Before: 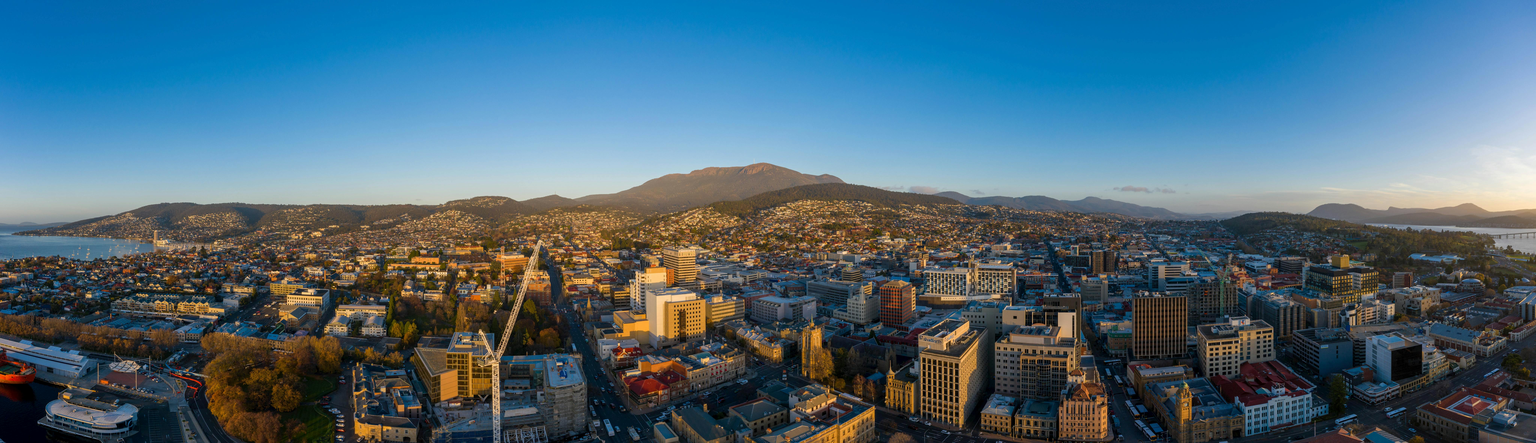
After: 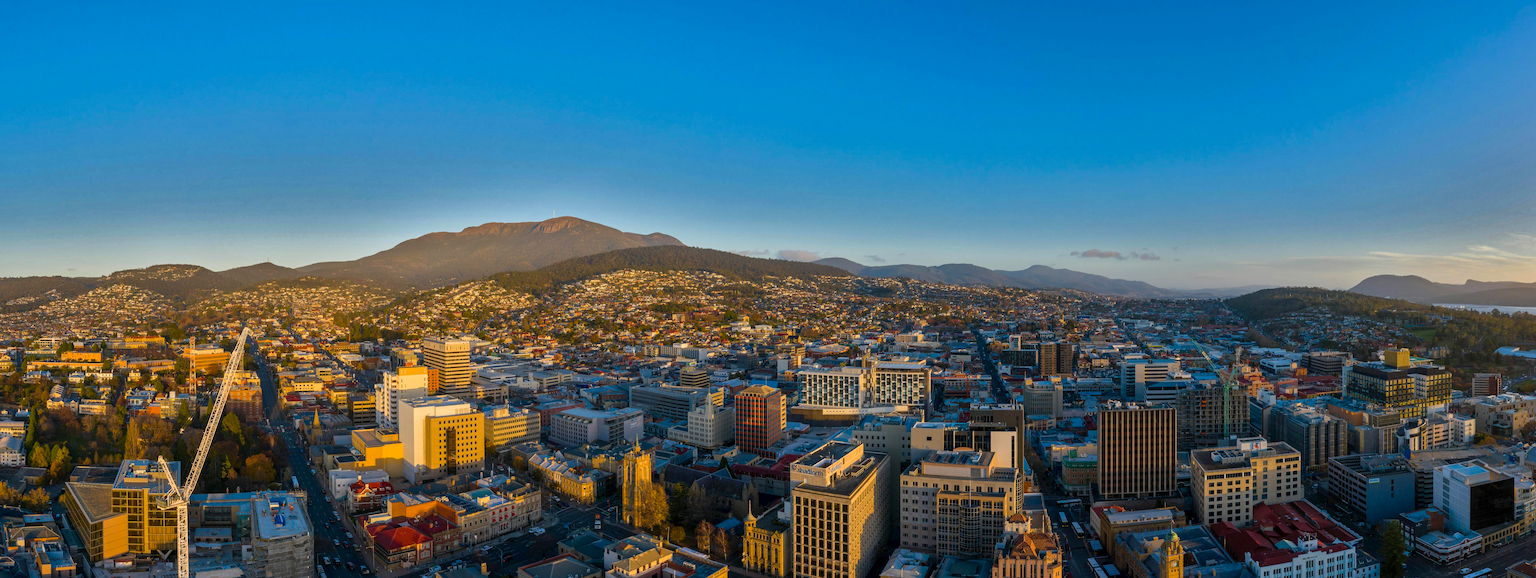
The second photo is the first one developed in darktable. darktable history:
shadows and highlights: shadows 20.91, highlights -82.73, soften with gaussian
color balance rgb: linear chroma grading › global chroma 3.45%, perceptual saturation grading › global saturation 11.24%, perceptual brilliance grading › global brilliance 3.04%, global vibrance 2.8%
crop and rotate: left 24.034%, top 2.838%, right 6.406%, bottom 6.299%
